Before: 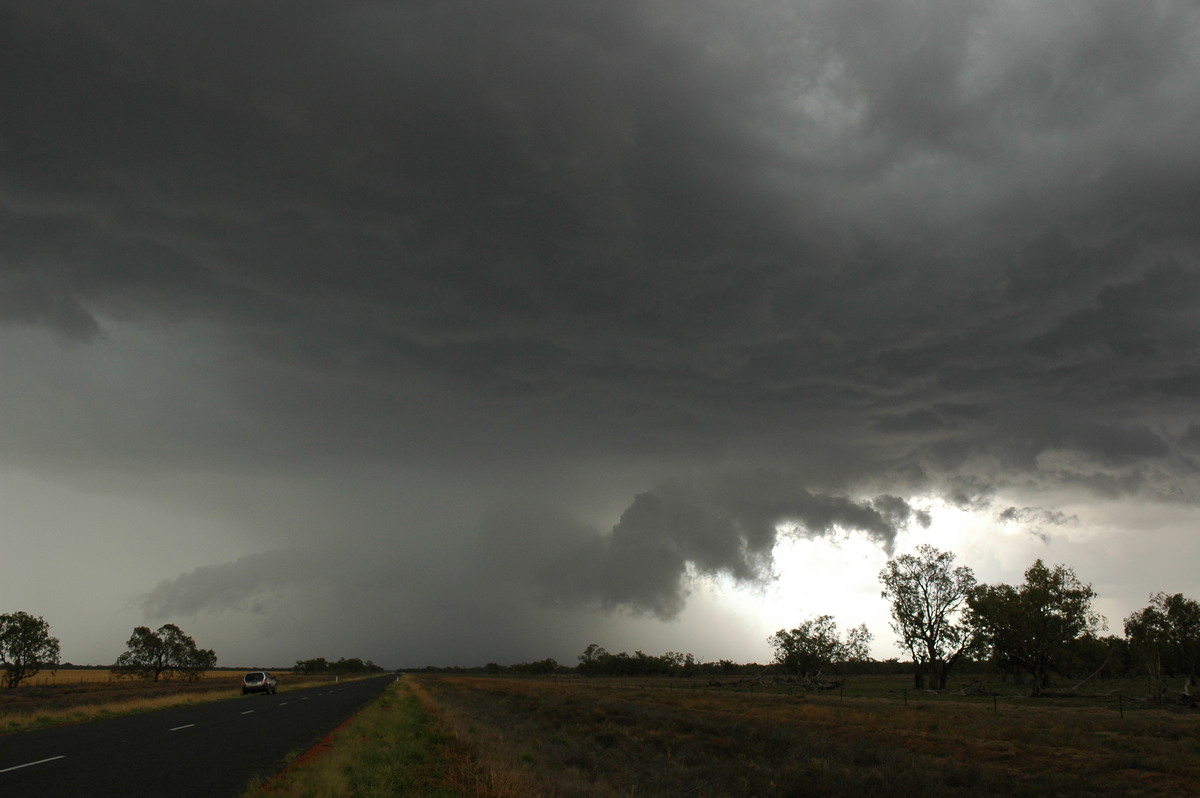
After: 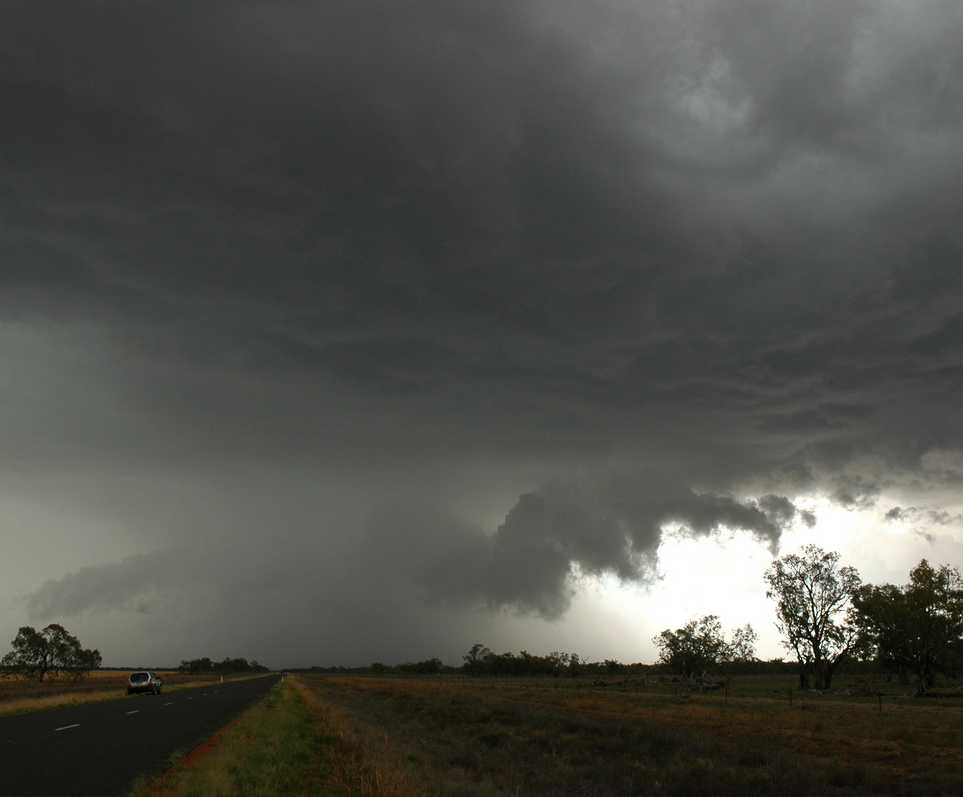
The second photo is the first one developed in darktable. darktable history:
shadows and highlights: shadows -1.33, highlights 39.99
crop and rotate: left 9.59%, right 10.13%
